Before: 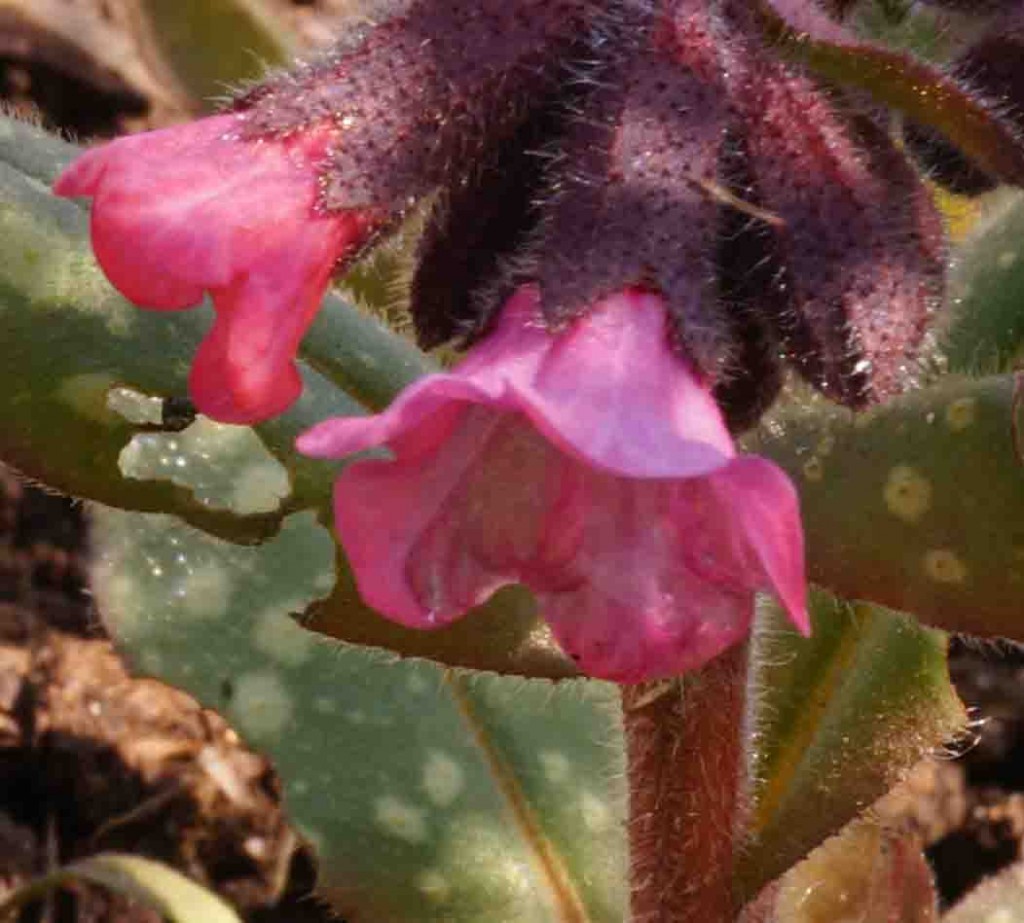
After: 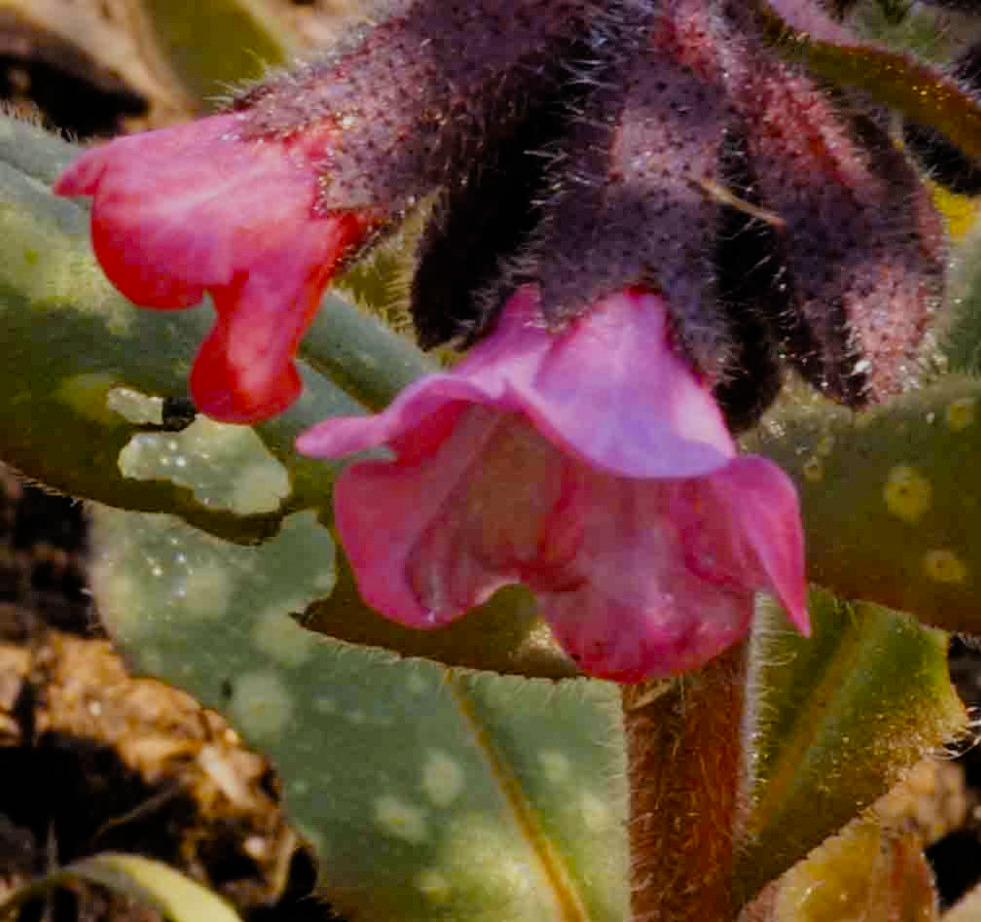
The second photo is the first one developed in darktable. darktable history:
white balance: red 0.978, blue 0.999
filmic rgb: black relative exposure -7.75 EV, white relative exposure 4.4 EV, threshold 3 EV, hardness 3.76, latitude 38.11%, contrast 0.966, highlights saturation mix 10%, shadows ↔ highlights balance 4.59%, color science v4 (2020), enable highlight reconstruction true
crop: right 4.126%, bottom 0.031%
color contrast: green-magenta contrast 0.8, blue-yellow contrast 1.1, unbound 0
